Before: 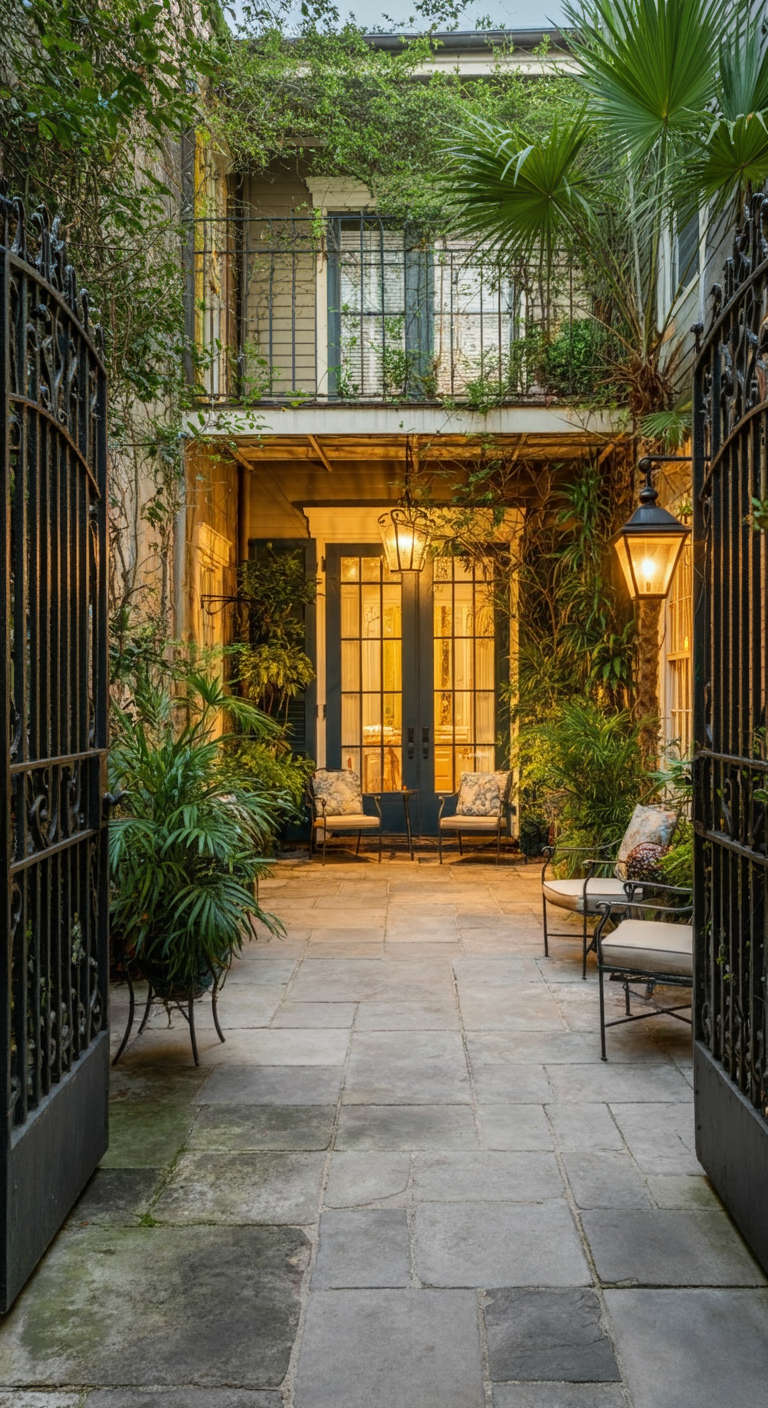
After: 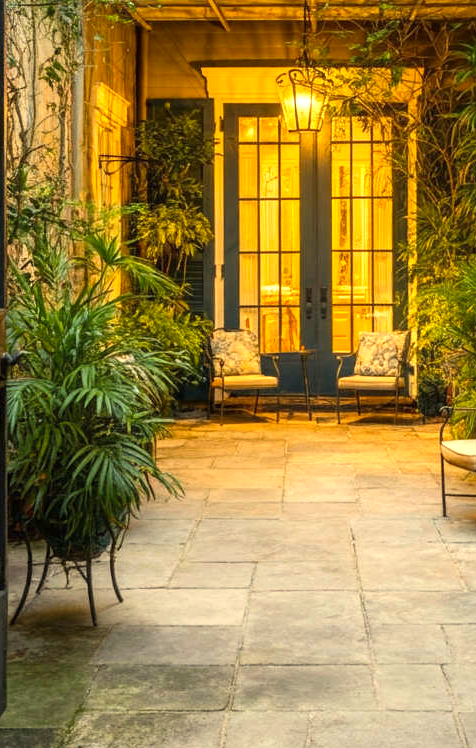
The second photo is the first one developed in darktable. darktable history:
exposure: black level correction 0, exposure 0.68 EV, compensate exposure bias true, compensate highlight preservation false
color correction: highlights a* 2.72, highlights b* 22.8
crop: left 13.312%, top 31.28%, right 24.627%, bottom 15.582%
